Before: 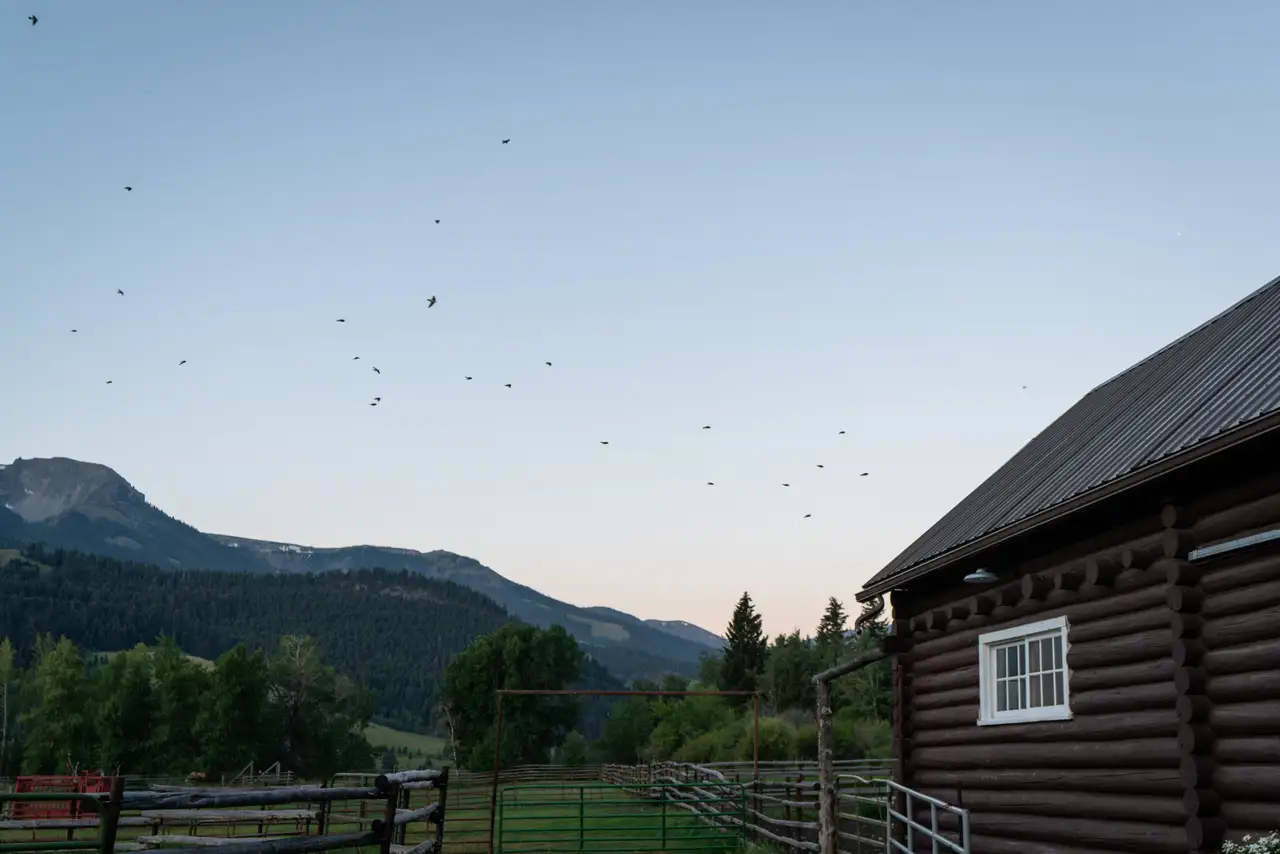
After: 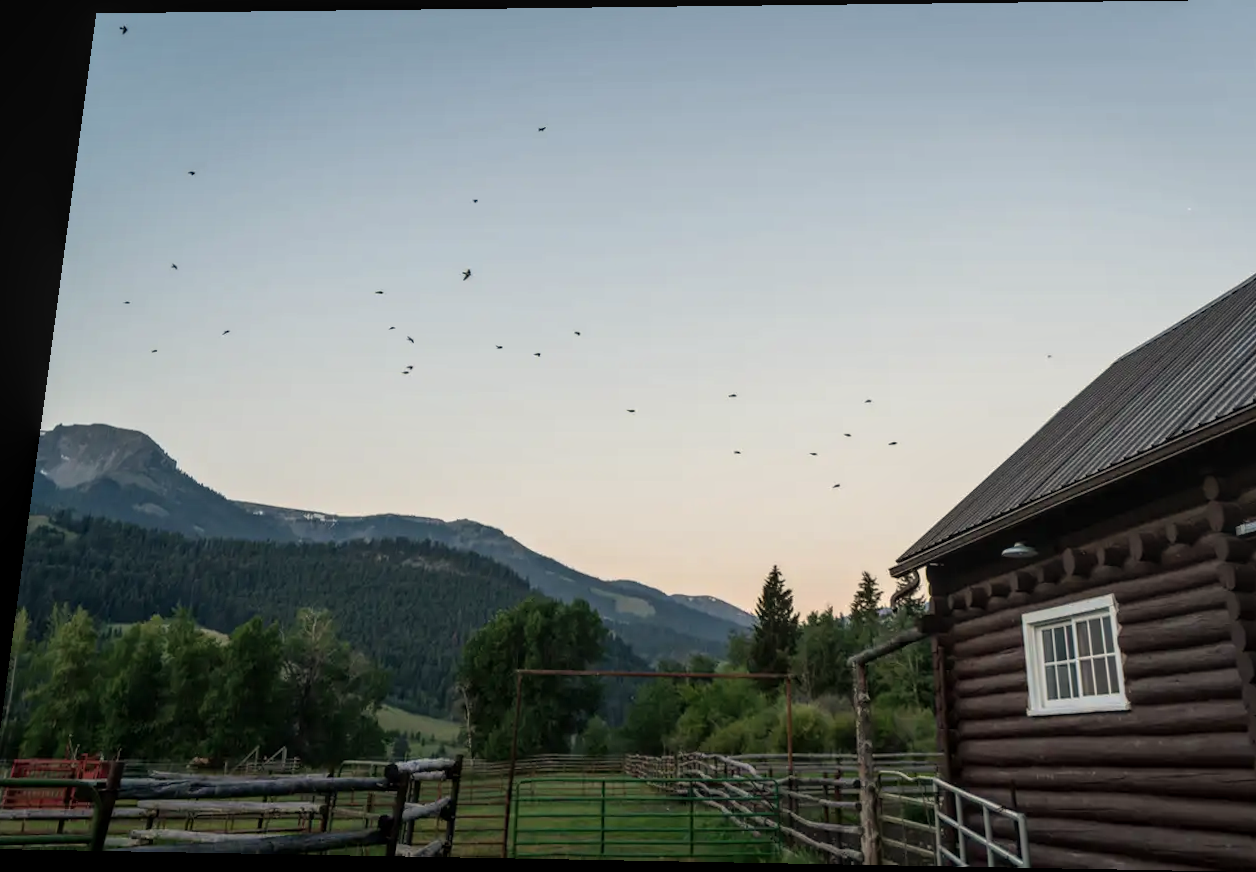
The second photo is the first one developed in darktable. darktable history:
crop and rotate: left 1.088%, right 8.807%
rotate and perspective: rotation 0.128°, lens shift (vertical) -0.181, lens shift (horizontal) -0.044, shear 0.001, automatic cropping off
exposure: compensate highlight preservation false
local contrast: on, module defaults
color calibration: x 0.329, y 0.345, temperature 5633 K
